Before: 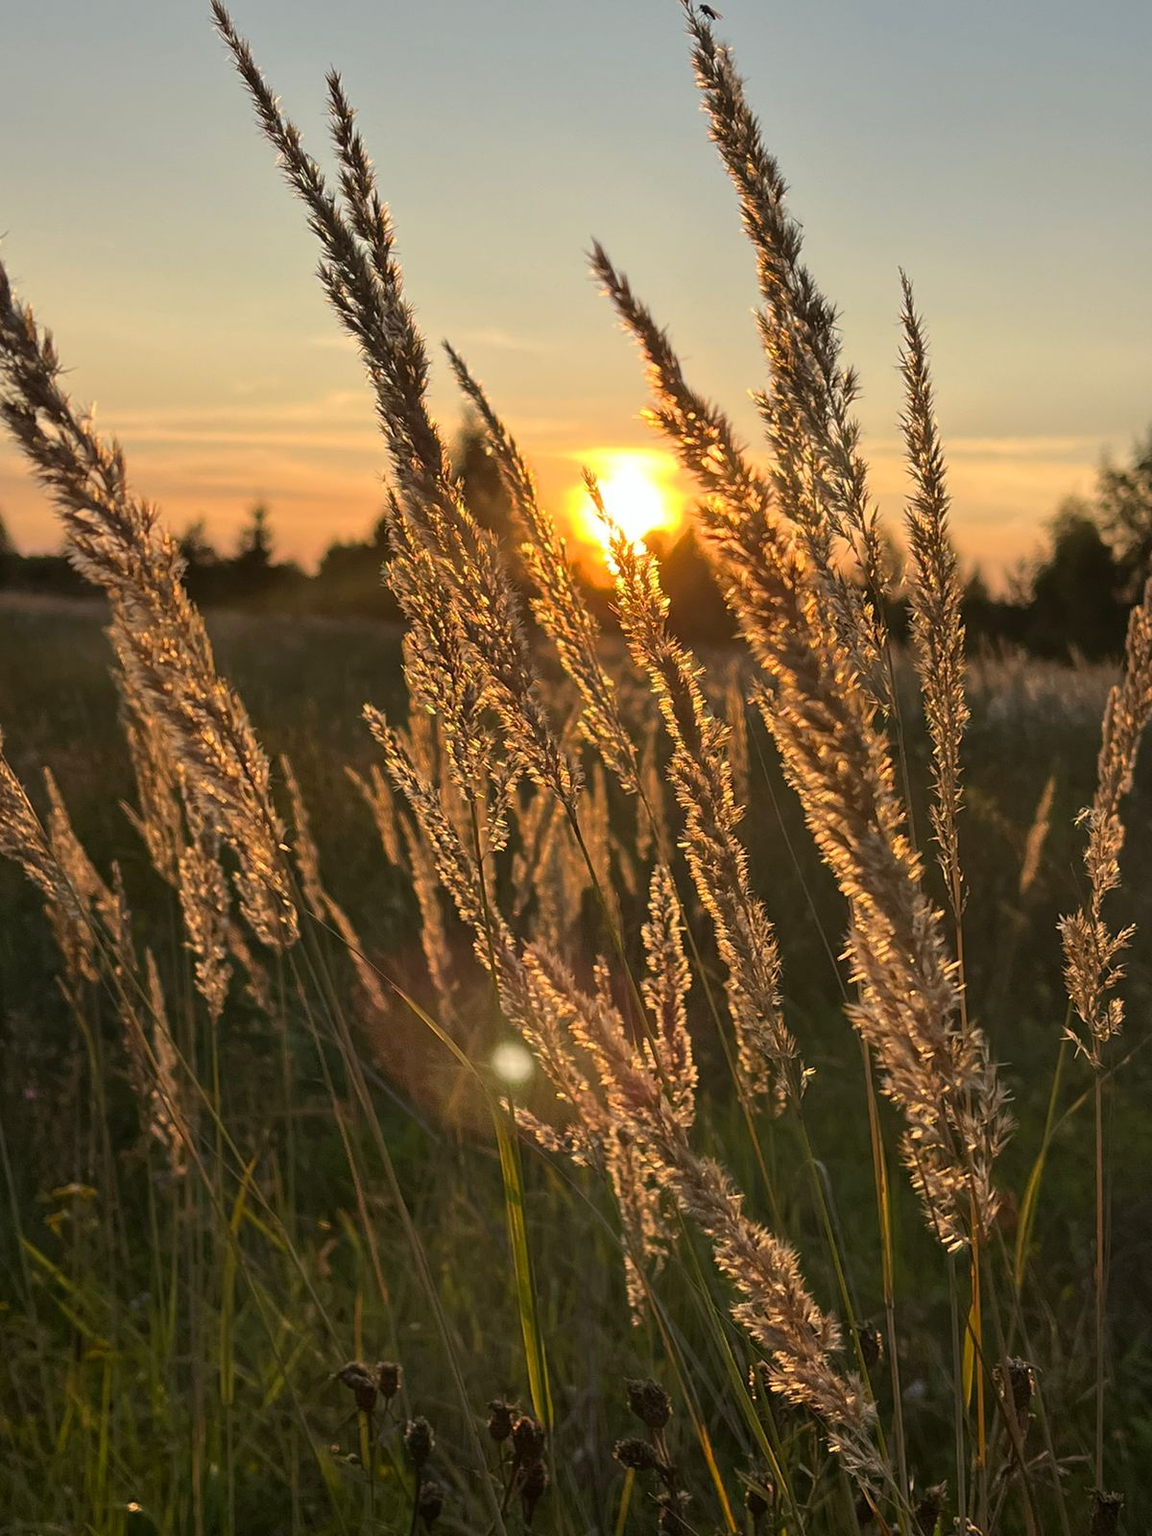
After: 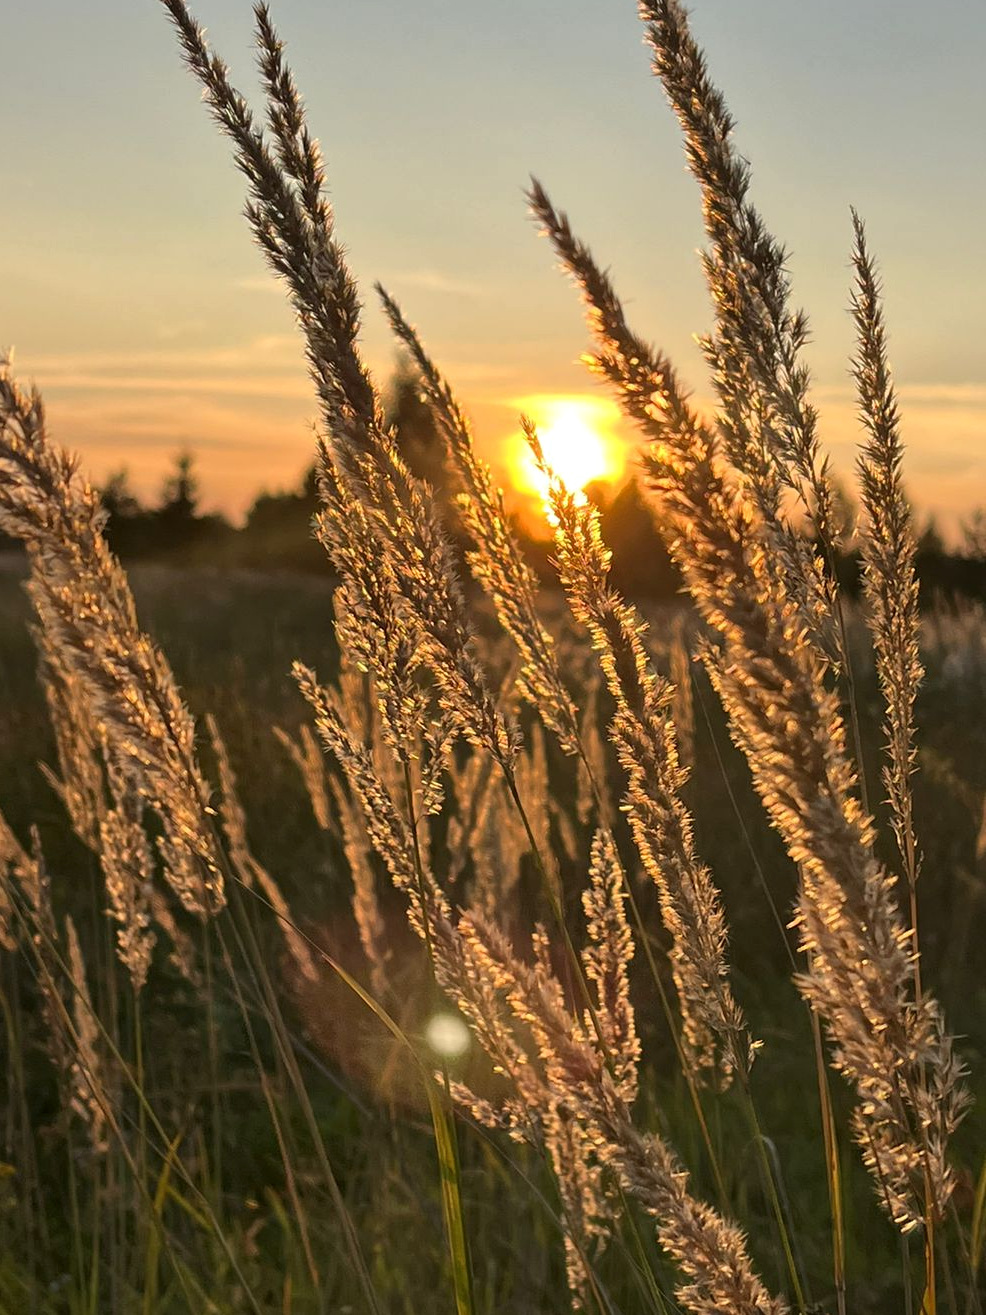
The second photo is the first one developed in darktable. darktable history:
crop and rotate: left 7.196%, top 4.574%, right 10.605%, bottom 13.178%
local contrast: mode bilateral grid, contrast 20, coarseness 50, detail 120%, midtone range 0.2
